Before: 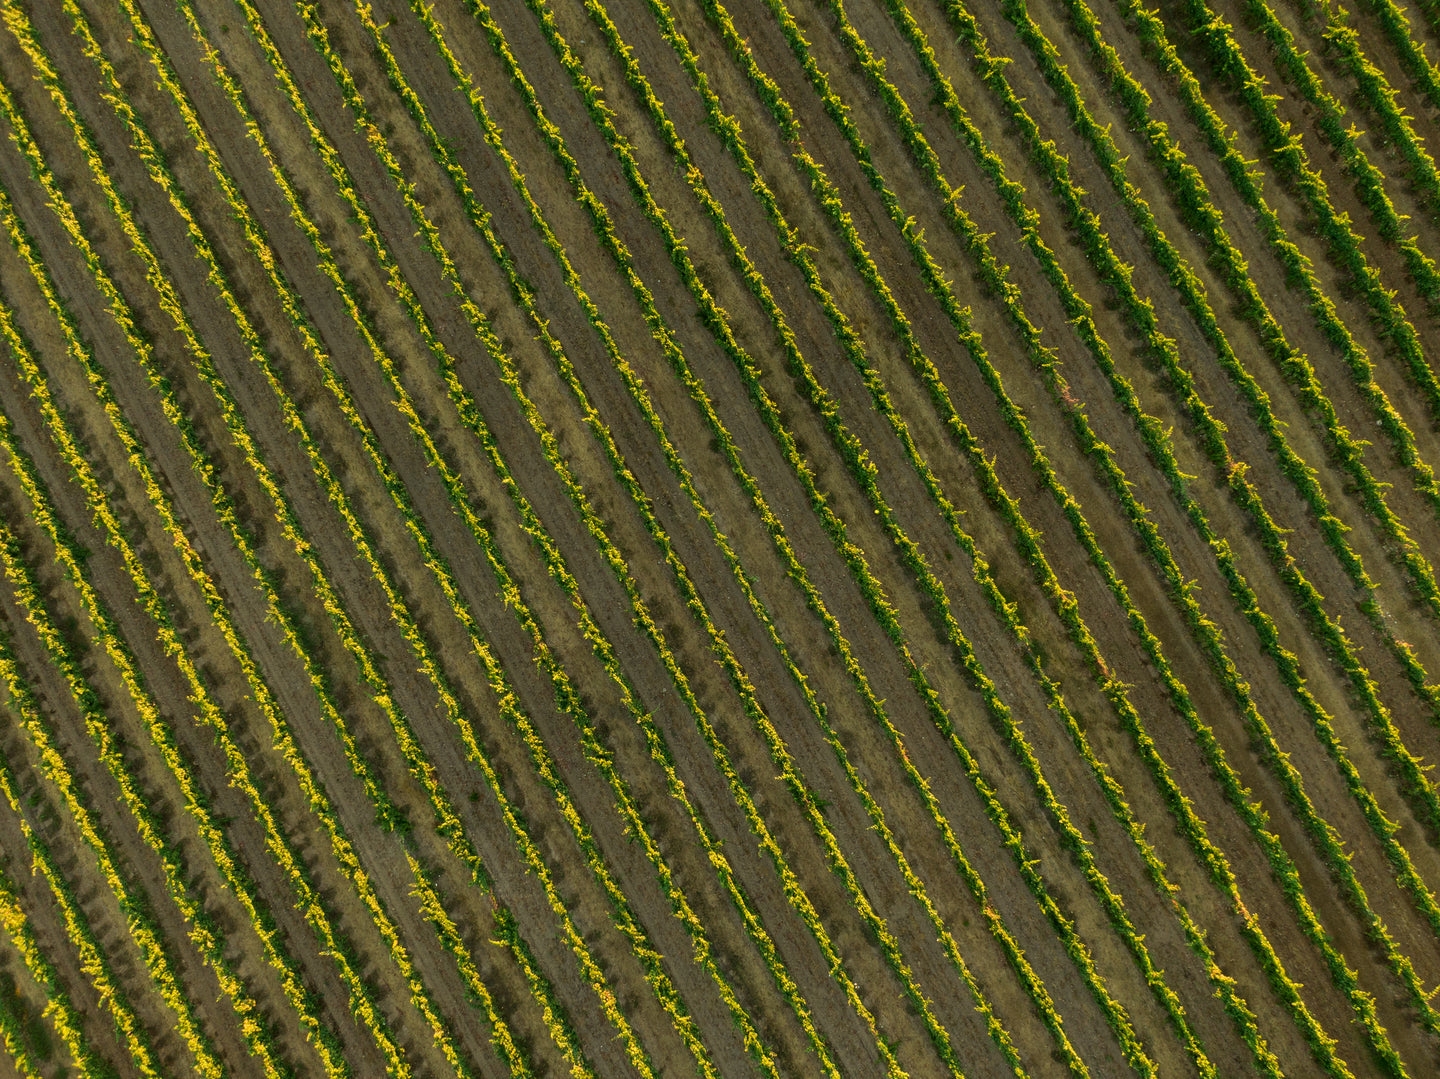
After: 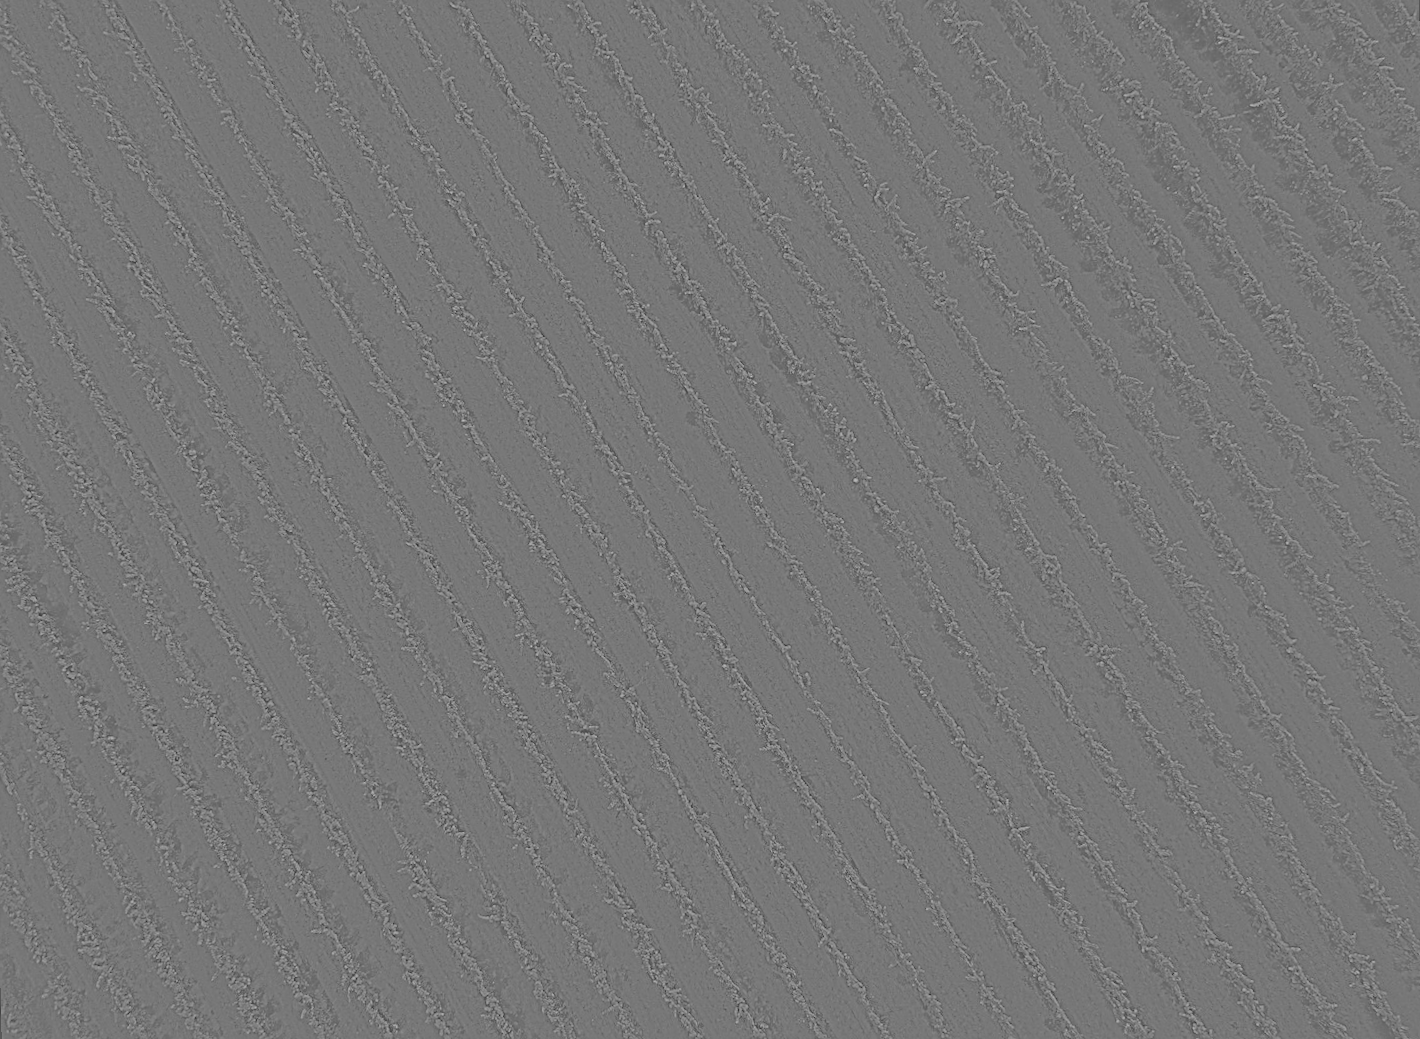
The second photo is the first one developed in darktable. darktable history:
rotate and perspective: rotation -1.32°, lens shift (horizontal) -0.031, crop left 0.015, crop right 0.985, crop top 0.047, crop bottom 0.982
sharpen: on, module defaults
highpass: sharpness 6%, contrast boost 7.63%
exposure: black level correction 0.029, exposure -0.073 EV, compensate highlight preservation false
